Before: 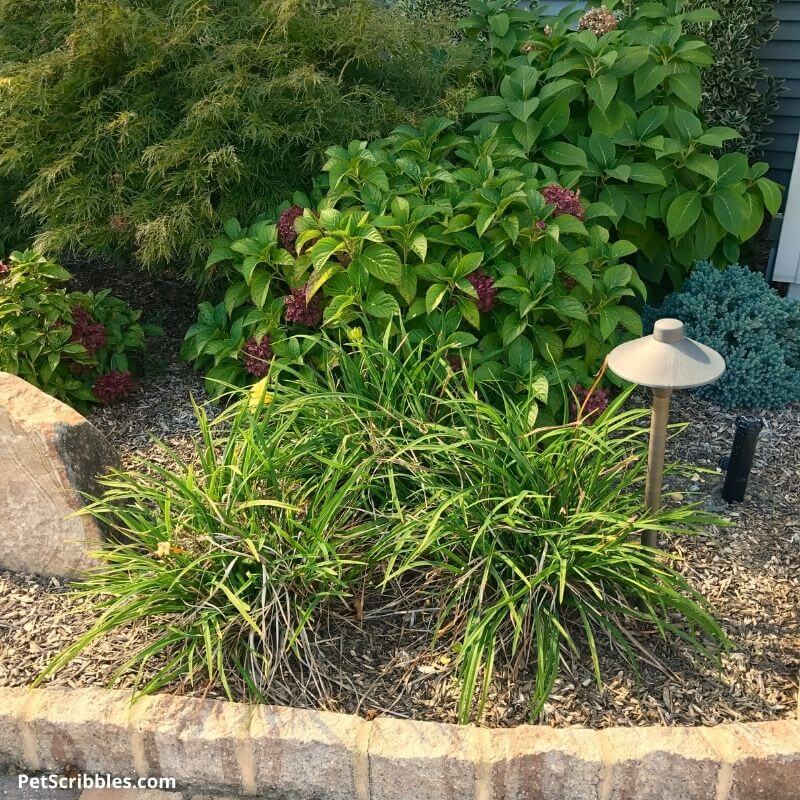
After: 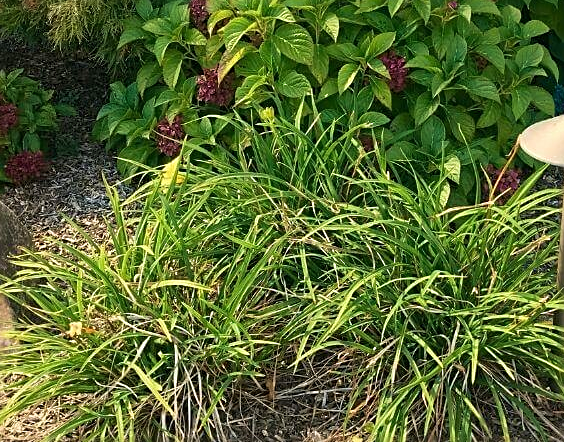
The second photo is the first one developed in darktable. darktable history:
velvia: on, module defaults
crop: left 11.123%, top 27.61%, right 18.3%, bottom 17.034%
sharpen: on, module defaults
